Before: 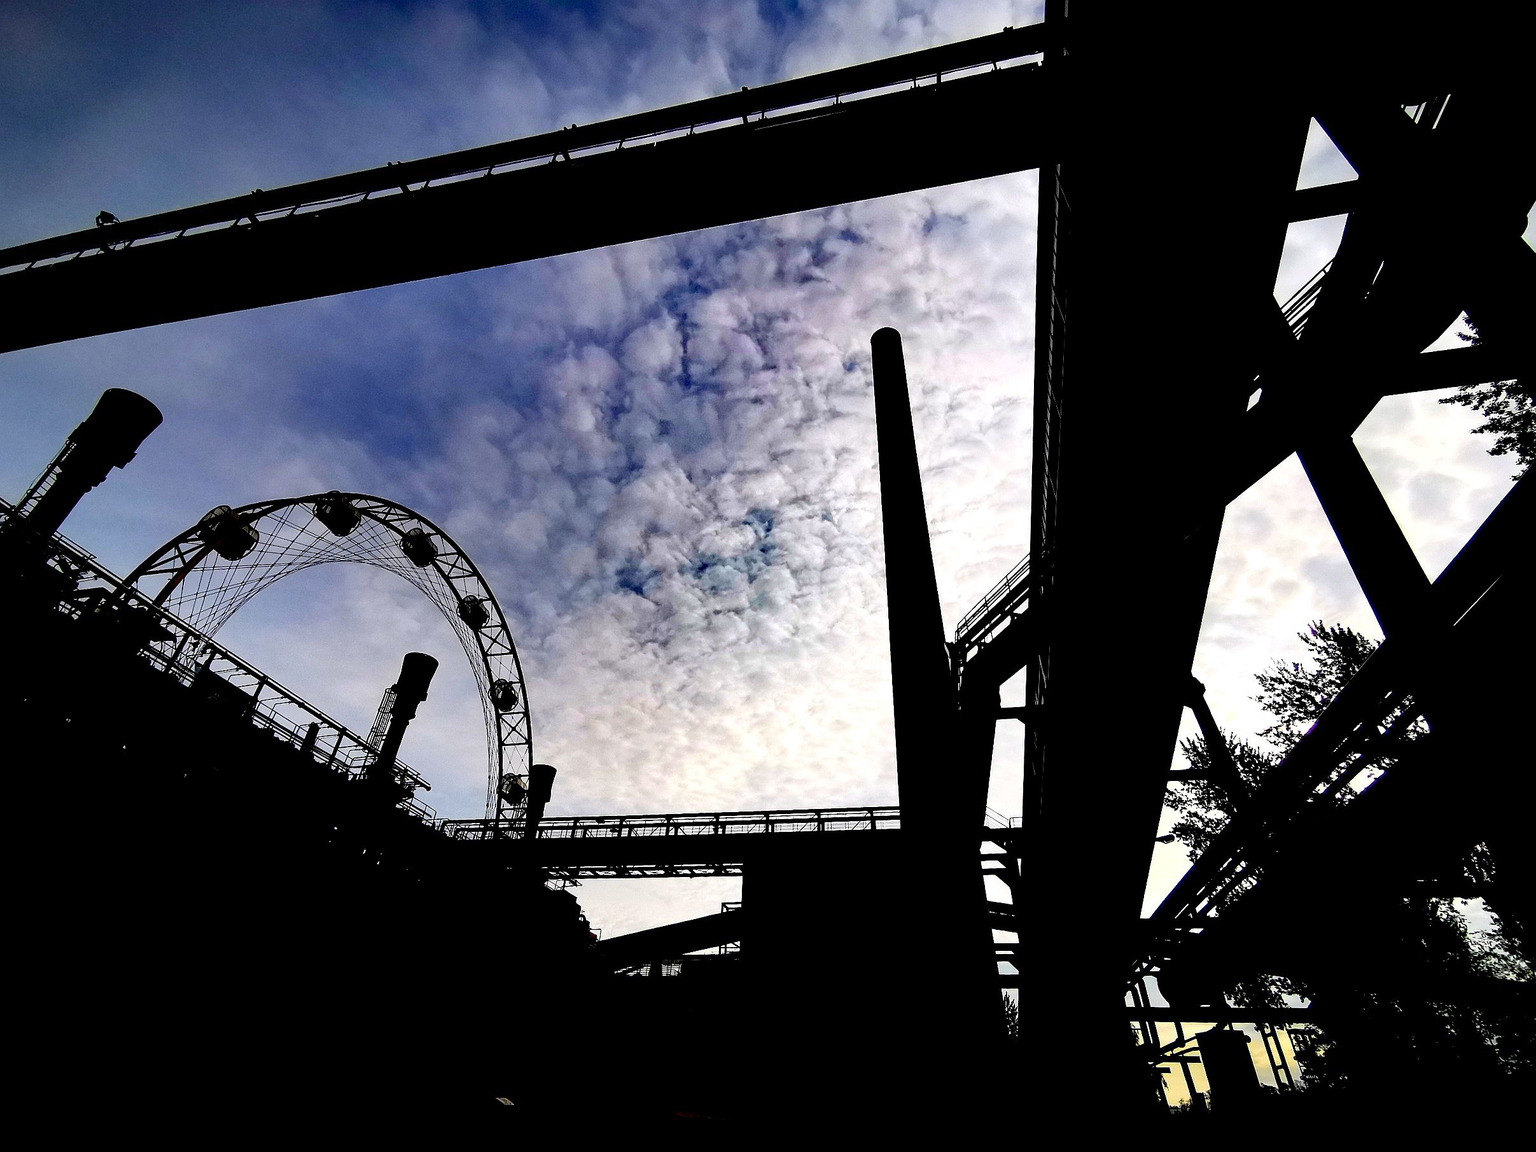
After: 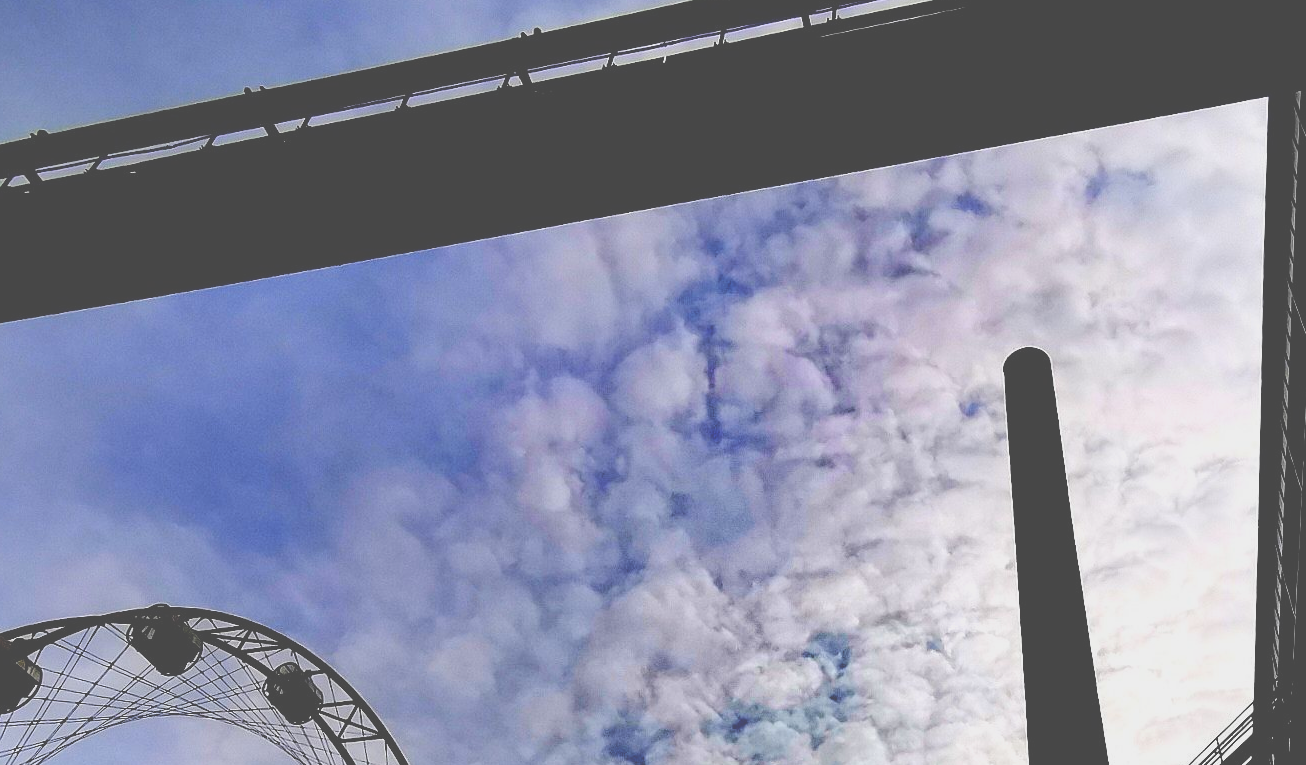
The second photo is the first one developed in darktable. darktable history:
crop: left 15.137%, top 9.233%, right 30.752%, bottom 48.45%
exposure: black level correction -0.037, exposure -0.495 EV, compensate exposure bias true, compensate highlight preservation false
levels: levels [0.072, 0.414, 0.976]
